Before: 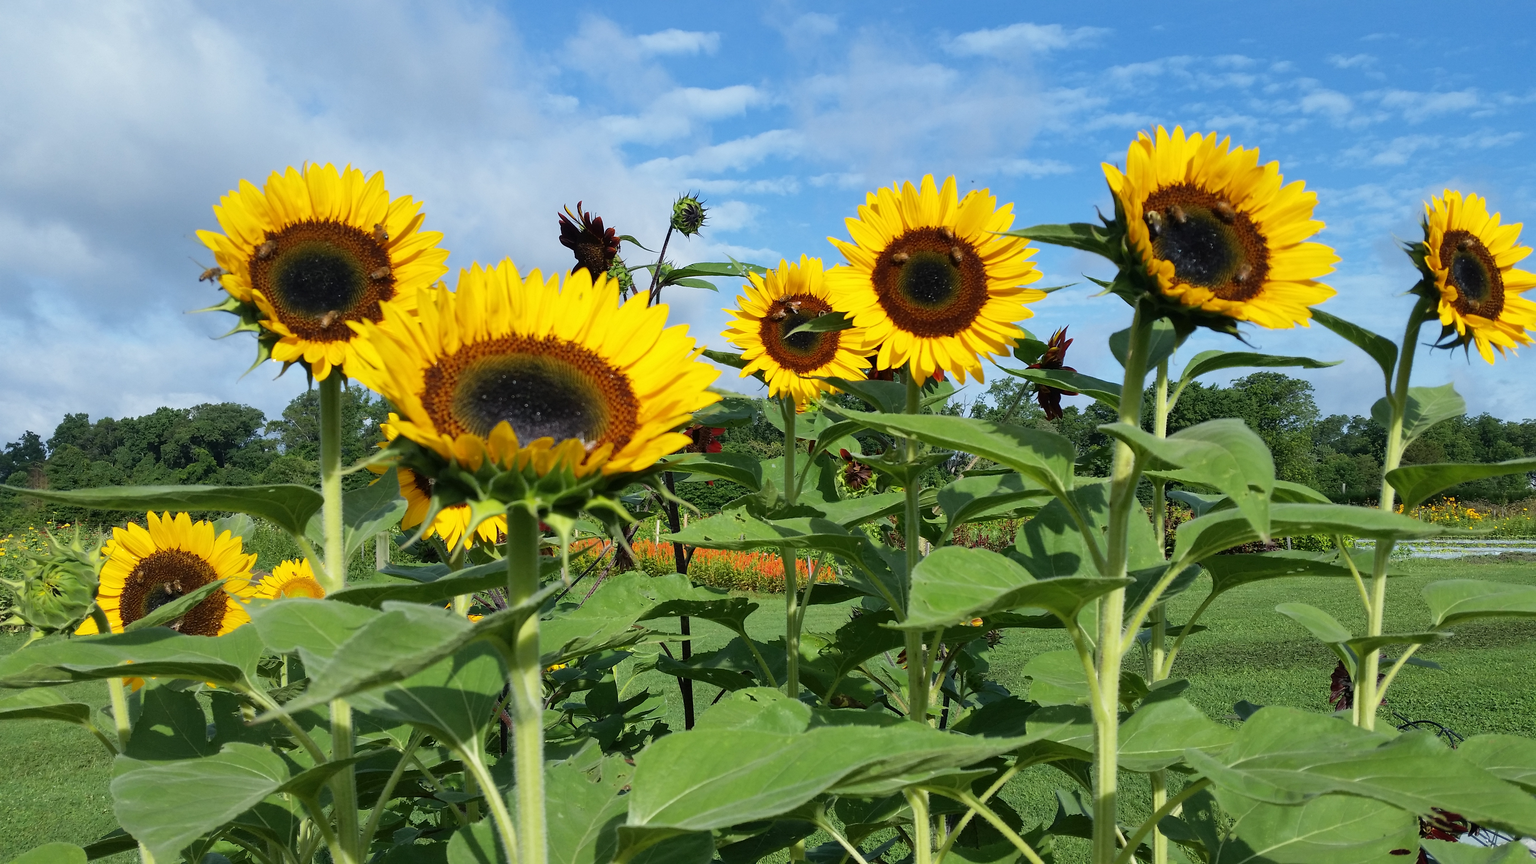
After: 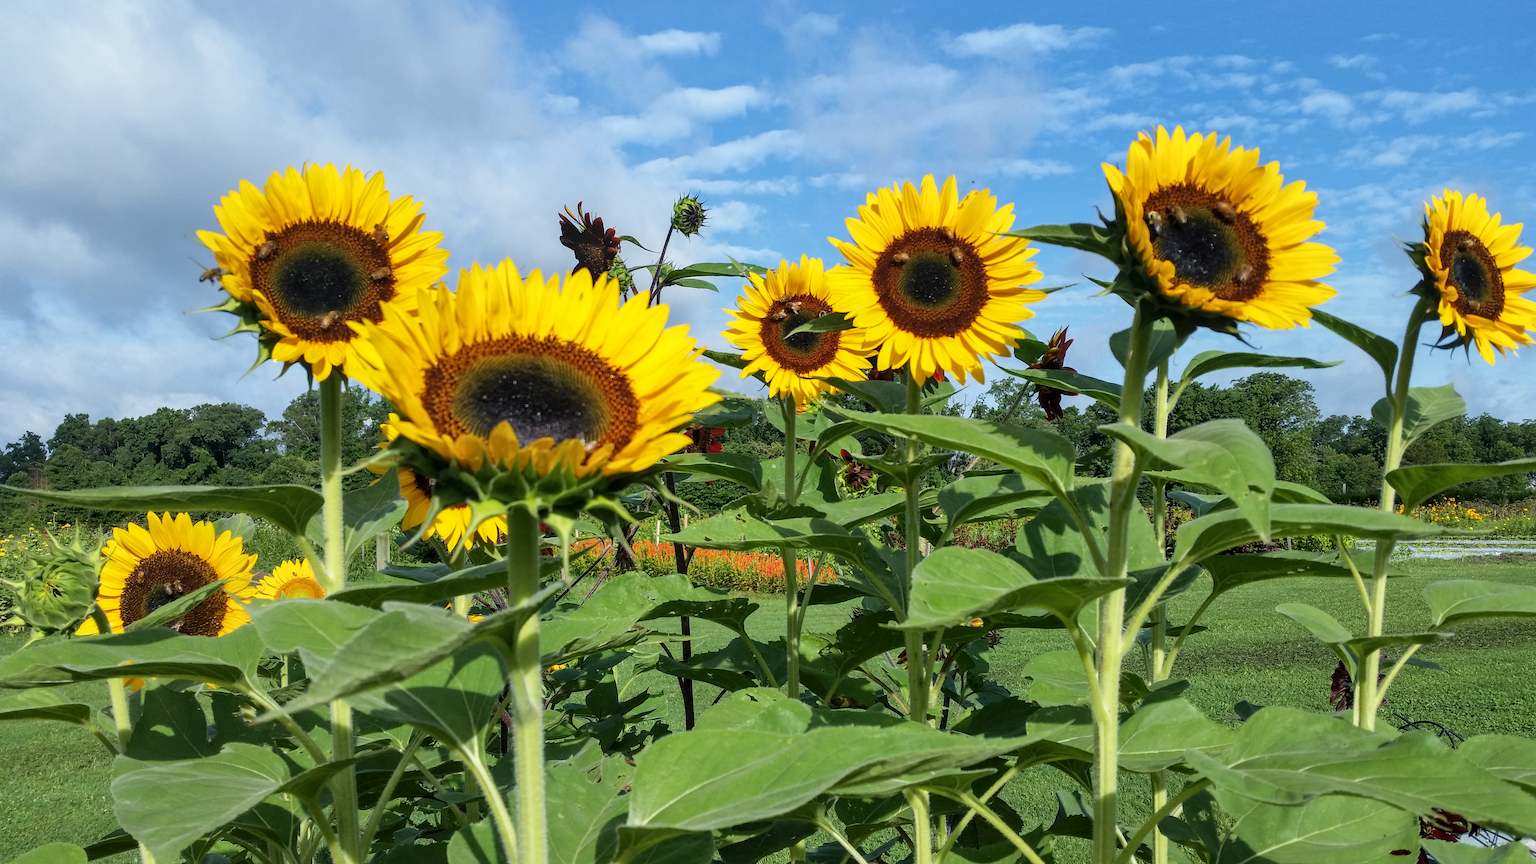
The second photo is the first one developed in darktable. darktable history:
local contrast: on, module defaults
levels: levels [0, 0.492, 0.984]
